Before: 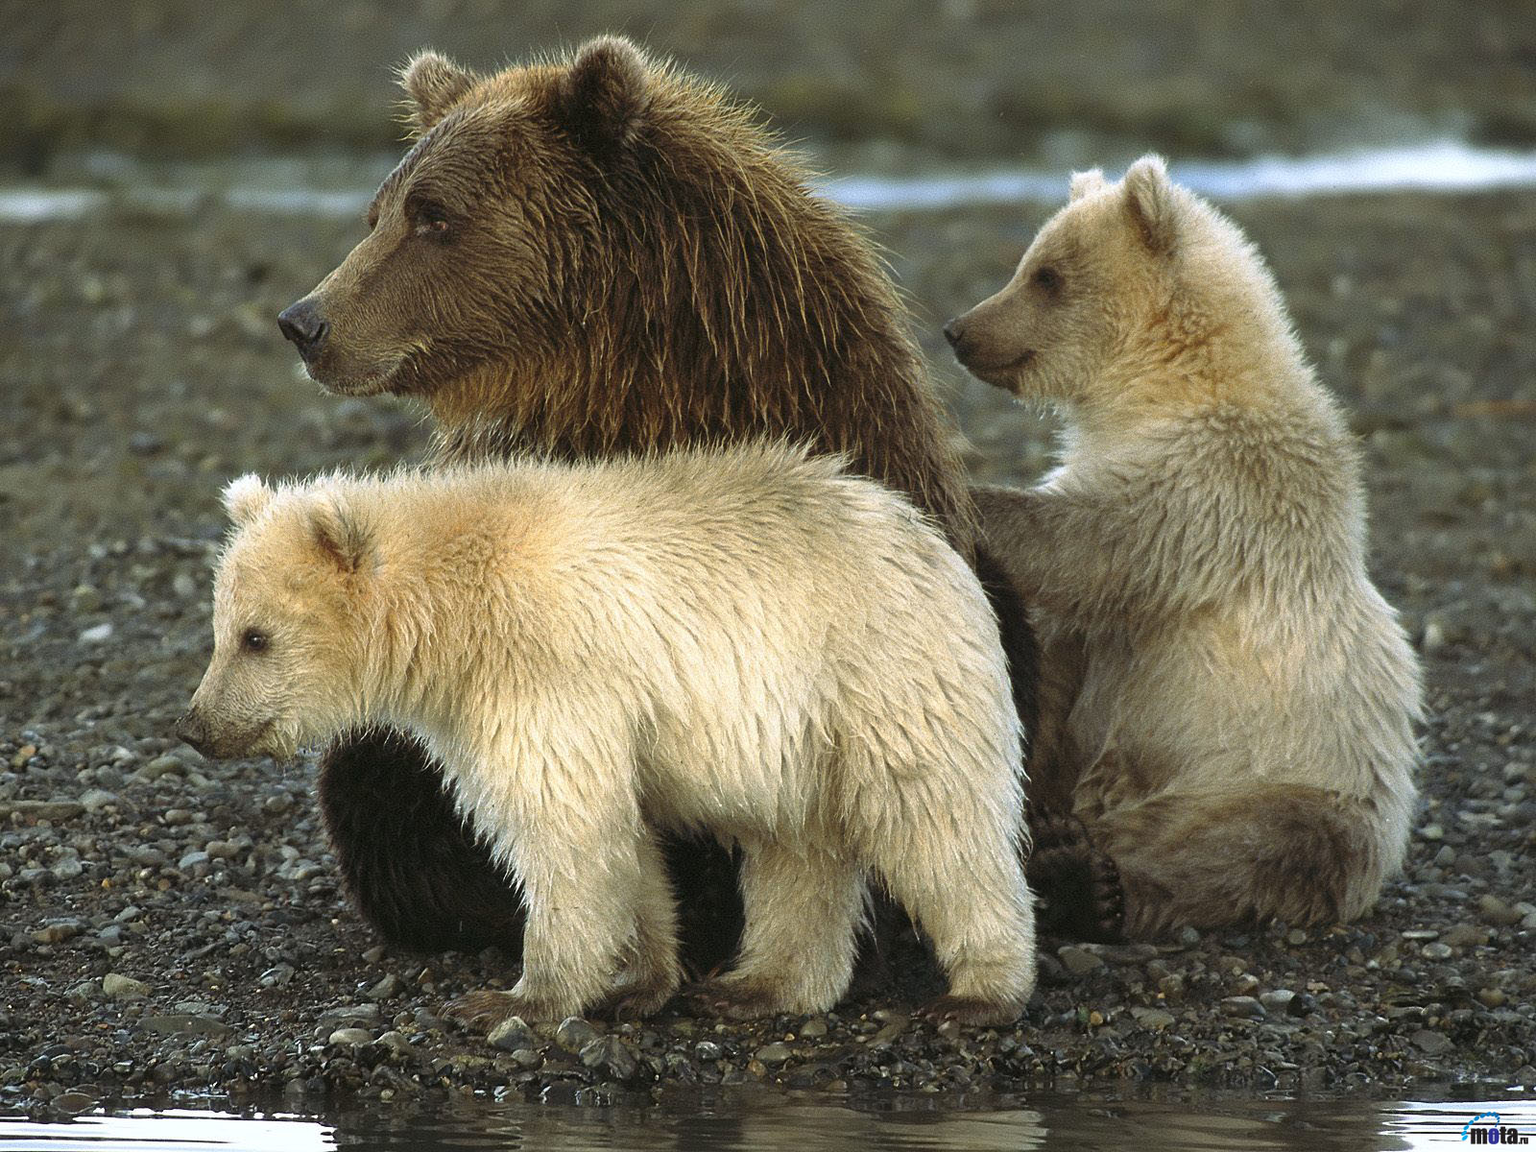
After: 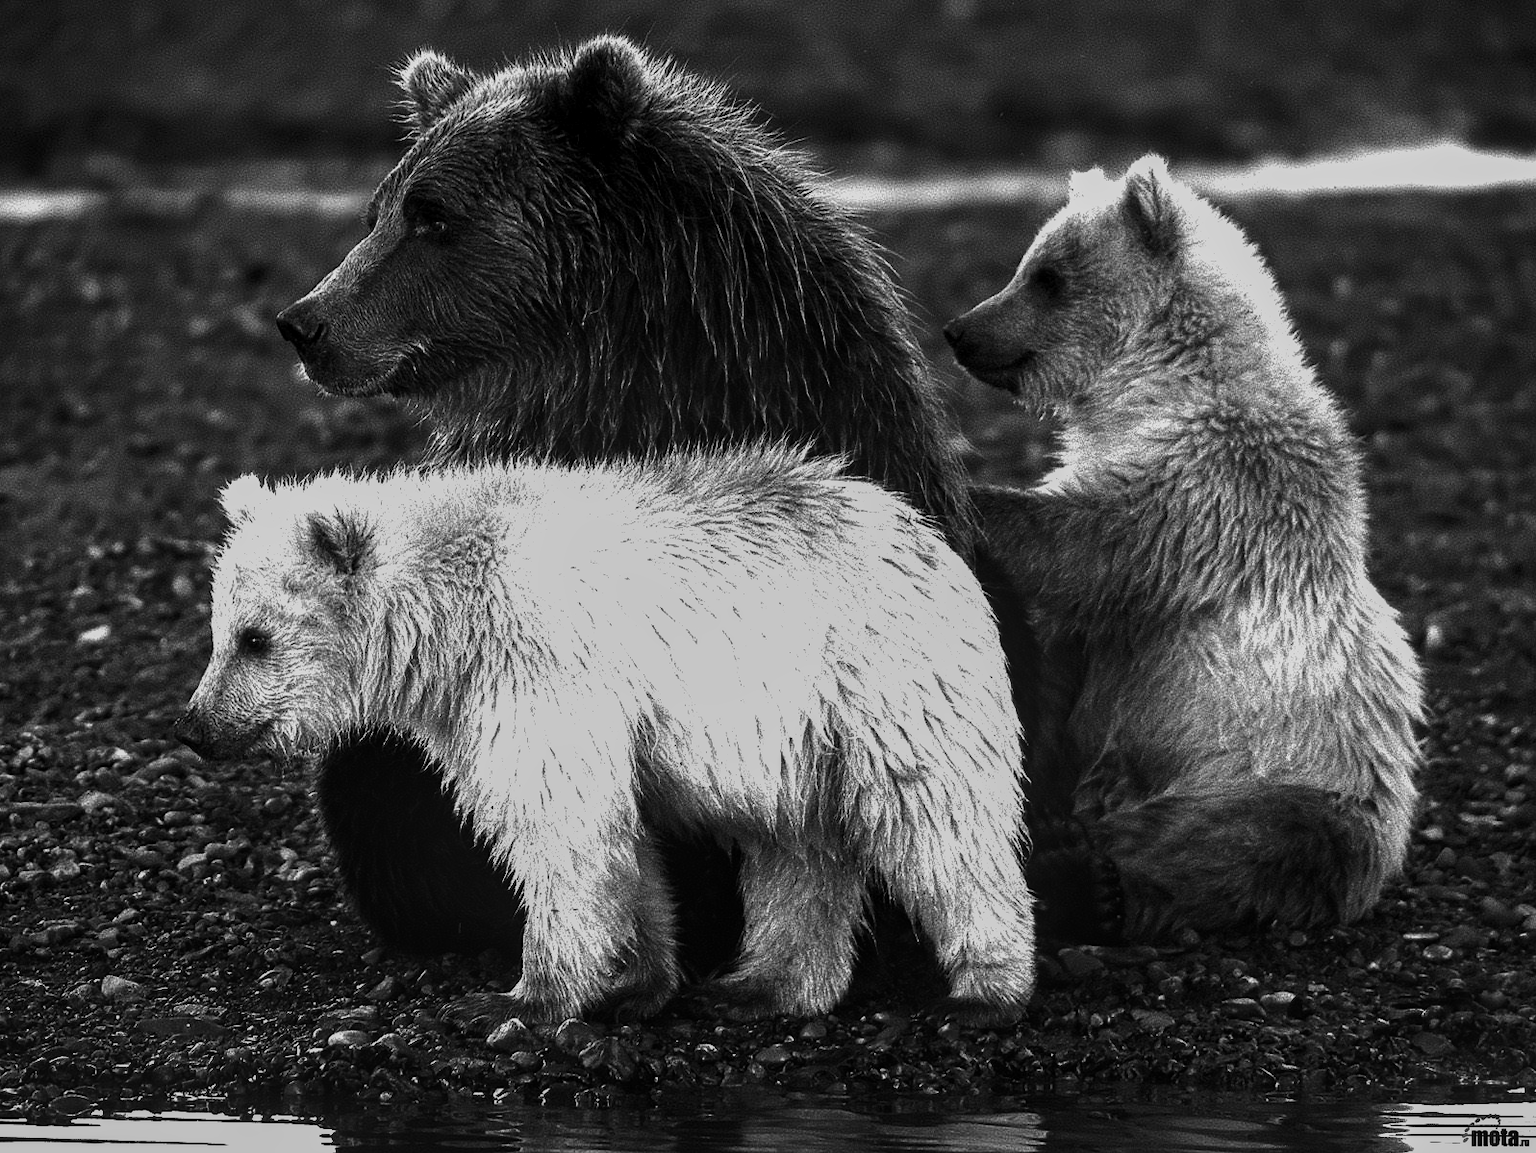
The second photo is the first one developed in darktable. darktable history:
exposure: exposure 0.6 EV, compensate highlight preservation false
shadows and highlights: radius 171.16, shadows 27, white point adjustment 3.13, highlights -67.95, soften with gaussian
contrast brightness saturation: contrast 0.02, brightness -1, saturation -1
local contrast: on, module defaults
white balance: red 1.467, blue 0.684
lowpass: radius 0.1, contrast 0.85, saturation 1.1, unbound 0
crop and rotate: left 0.126%
